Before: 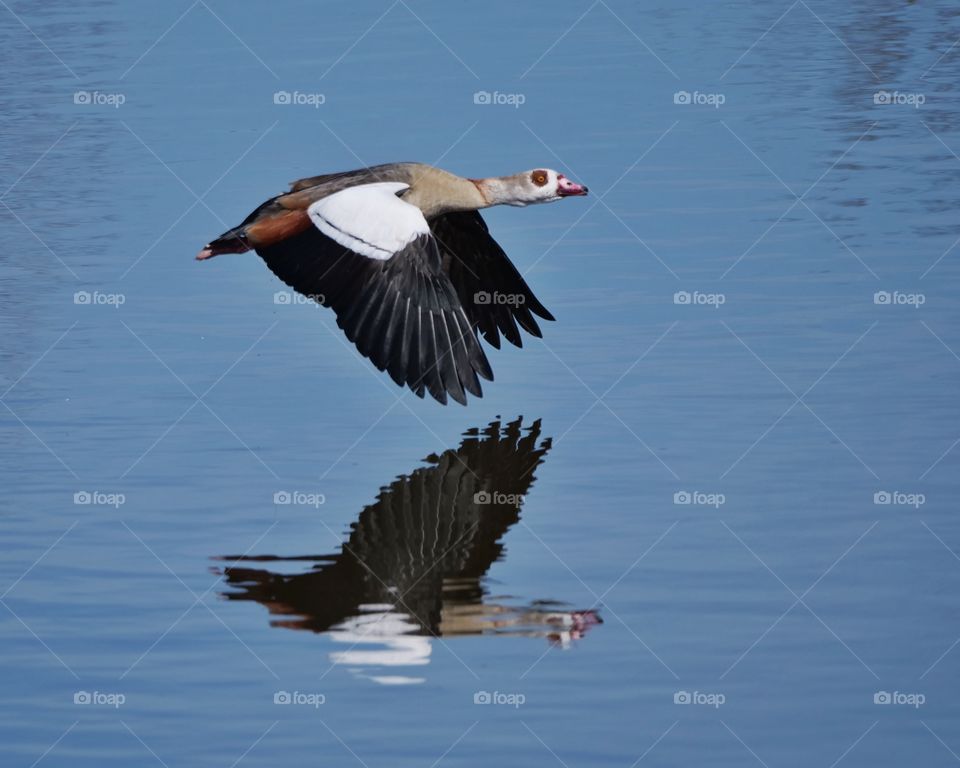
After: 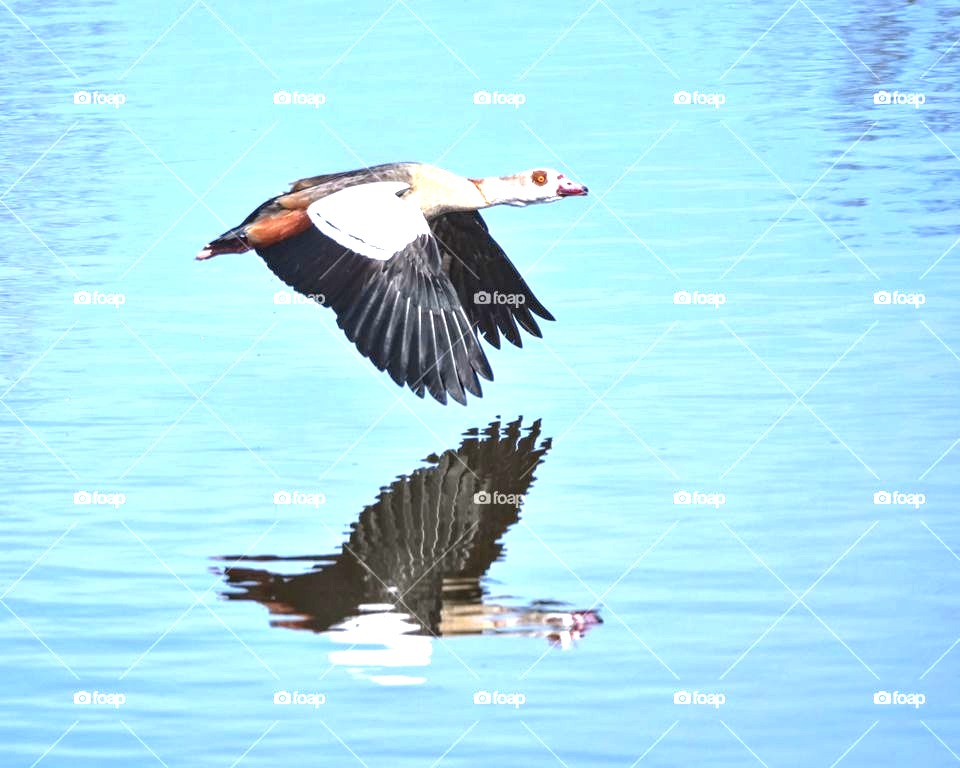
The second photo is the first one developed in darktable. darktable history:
exposure: exposure 2.003 EV, compensate highlight preservation false
local contrast: detail 130%
